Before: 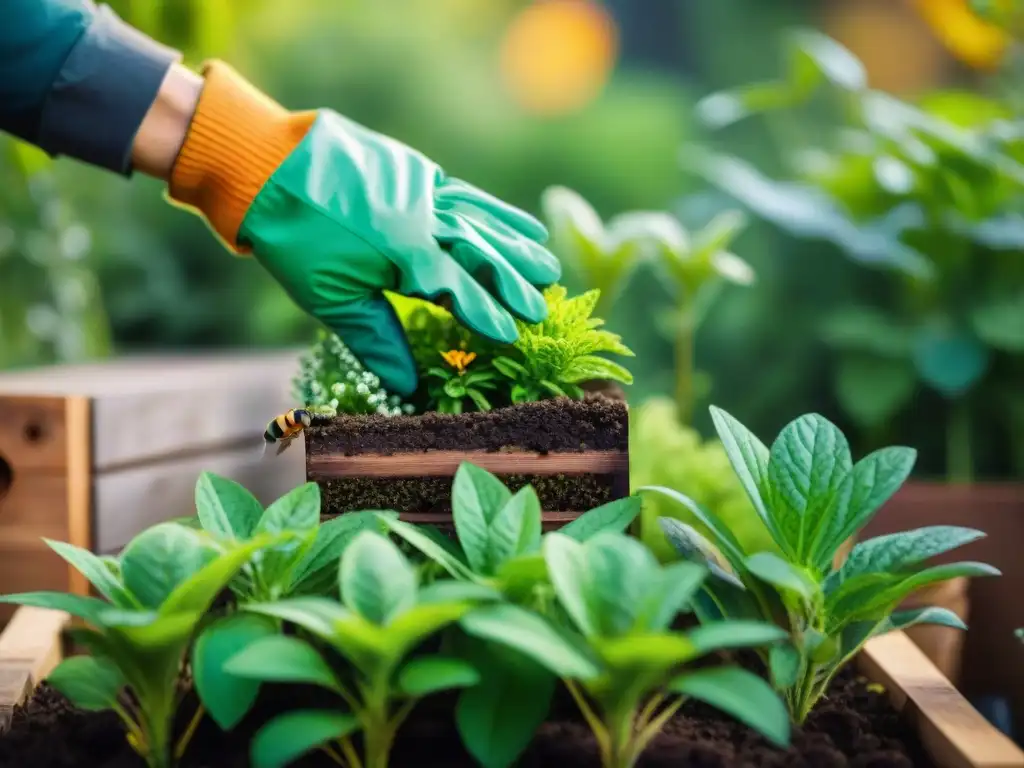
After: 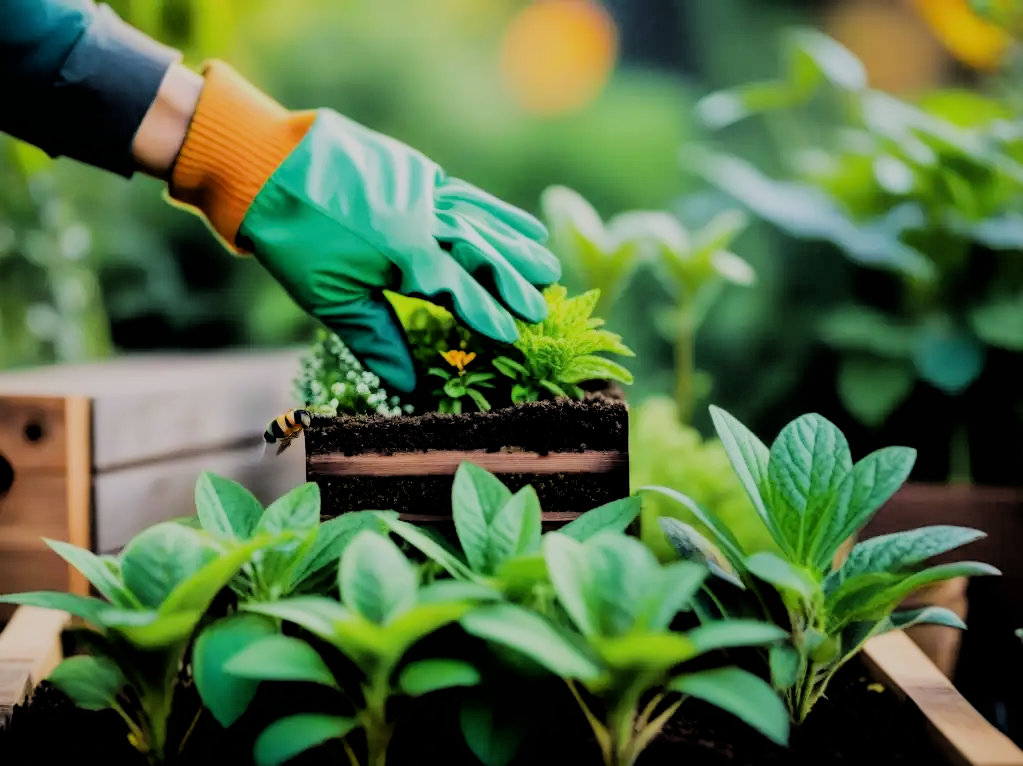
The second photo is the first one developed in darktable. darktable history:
filmic rgb: black relative exposure -3.21 EV, white relative exposure 7.02 EV, hardness 1.46, contrast 1.35
exposure: compensate highlight preservation false
crop: top 0.05%, bottom 0.098%
